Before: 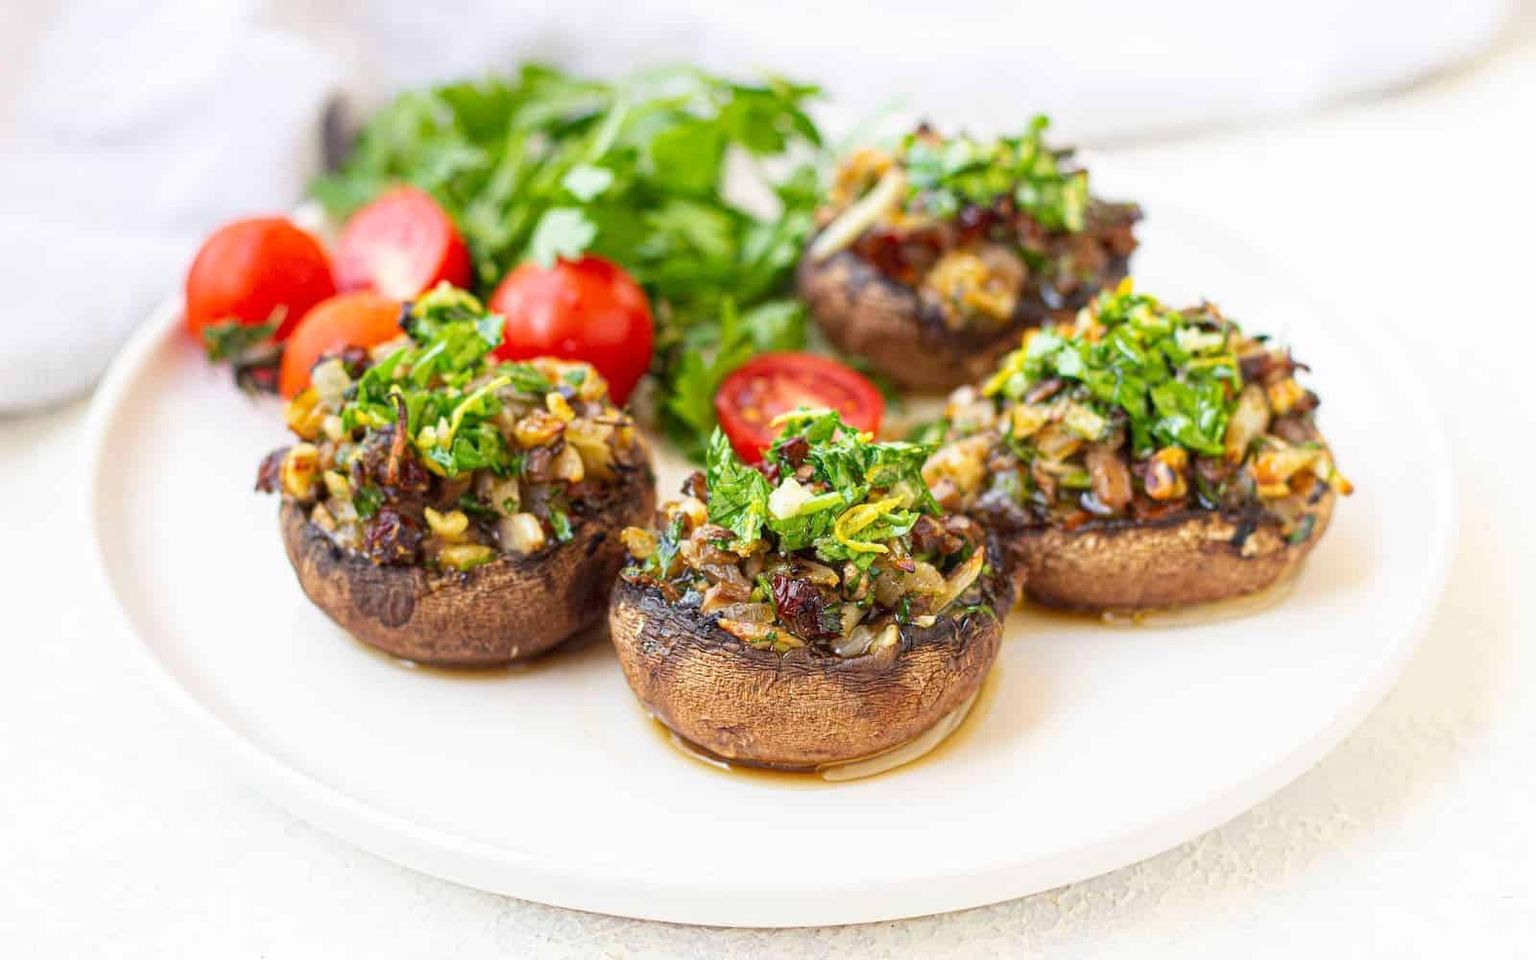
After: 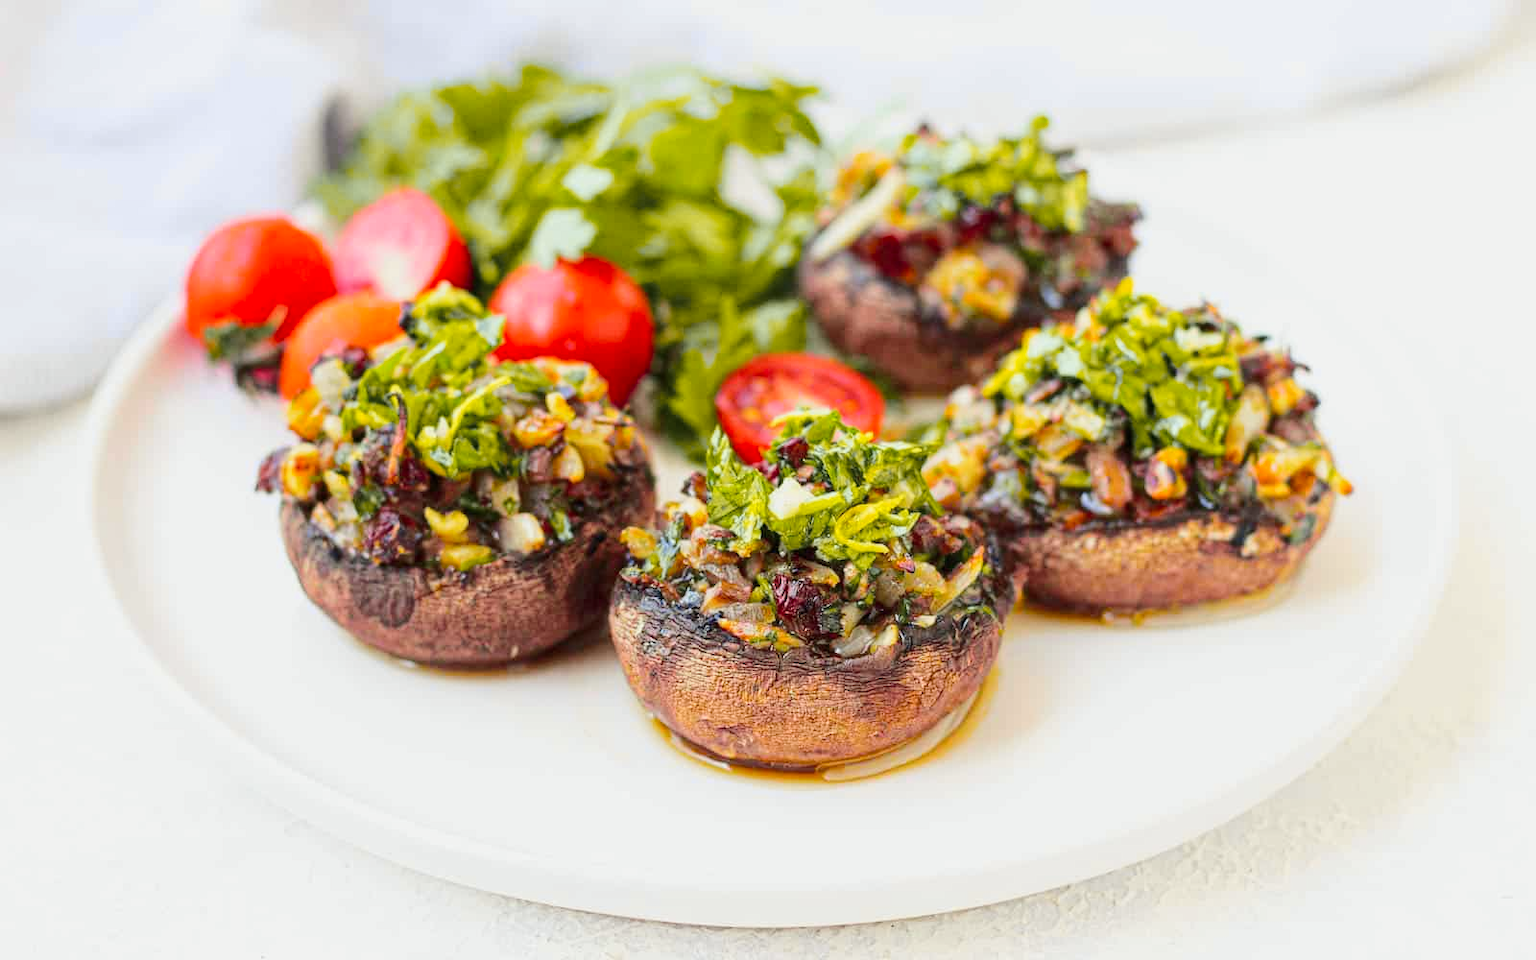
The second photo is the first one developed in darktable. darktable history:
tone curve: curves: ch0 [(0, 0) (0.23, 0.205) (0.486, 0.52) (0.822, 0.825) (0.994, 0.955)]; ch1 [(0, 0) (0.226, 0.261) (0.379, 0.442) (0.469, 0.472) (0.495, 0.495) (0.514, 0.504) (0.561, 0.568) (0.59, 0.612) (1, 1)]; ch2 [(0, 0) (0.269, 0.299) (0.459, 0.441) (0.498, 0.499) (0.523, 0.52) (0.586, 0.569) (0.635, 0.617) (0.659, 0.681) (0.718, 0.764) (1, 1)], color space Lab, independent channels, preserve colors none
